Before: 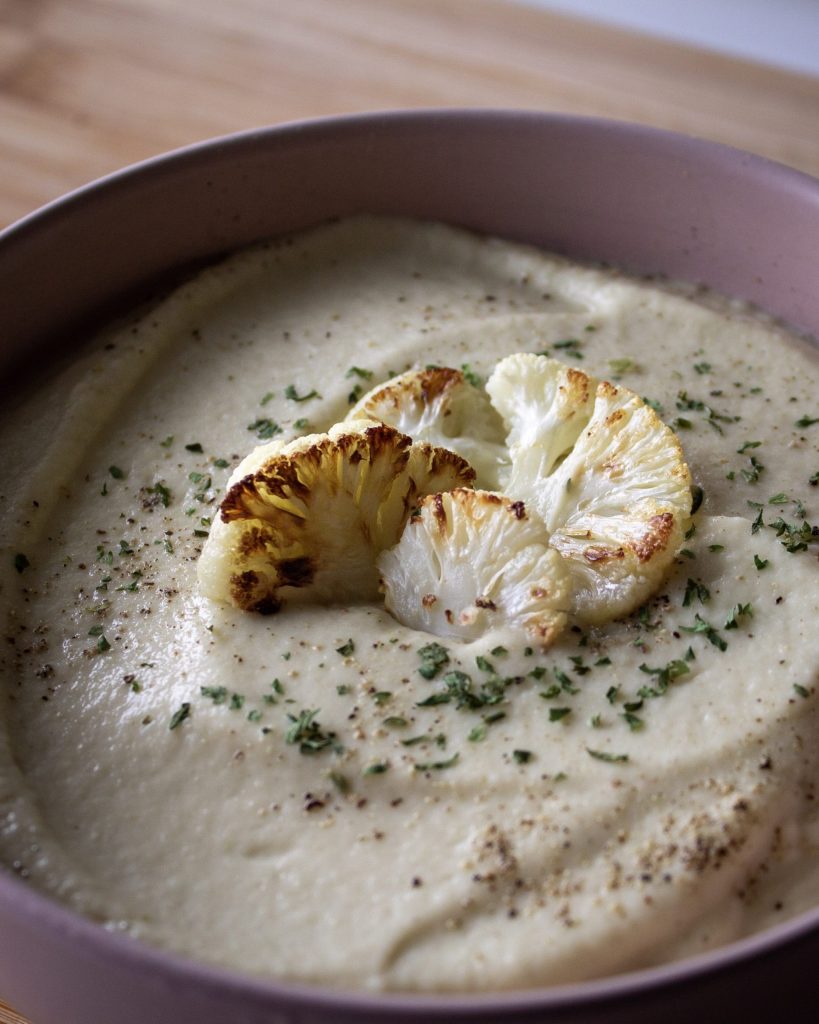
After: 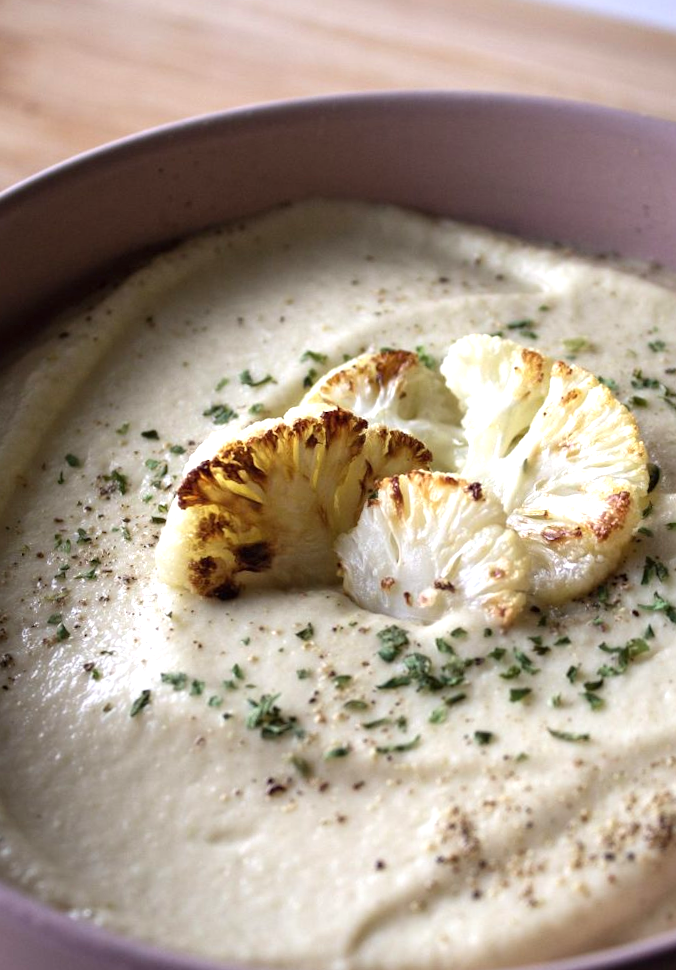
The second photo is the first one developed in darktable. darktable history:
crop and rotate: angle 1°, left 4.281%, top 0.642%, right 11.383%, bottom 2.486%
exposure: black level correction 0, exposure 0.7 EV, compensate highlight preservation false
